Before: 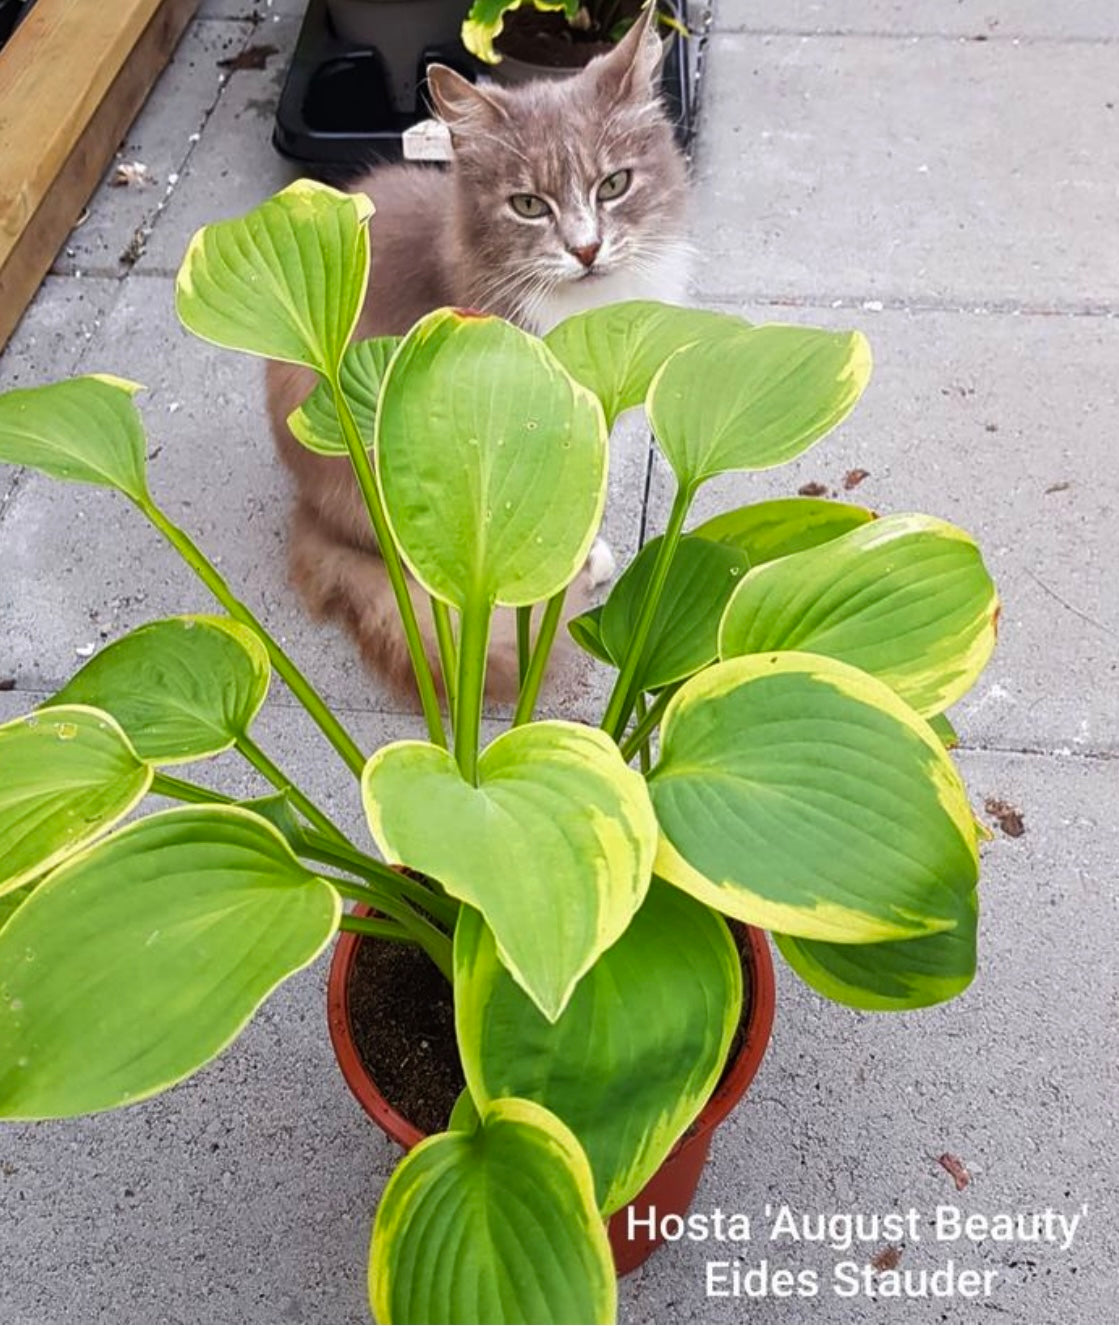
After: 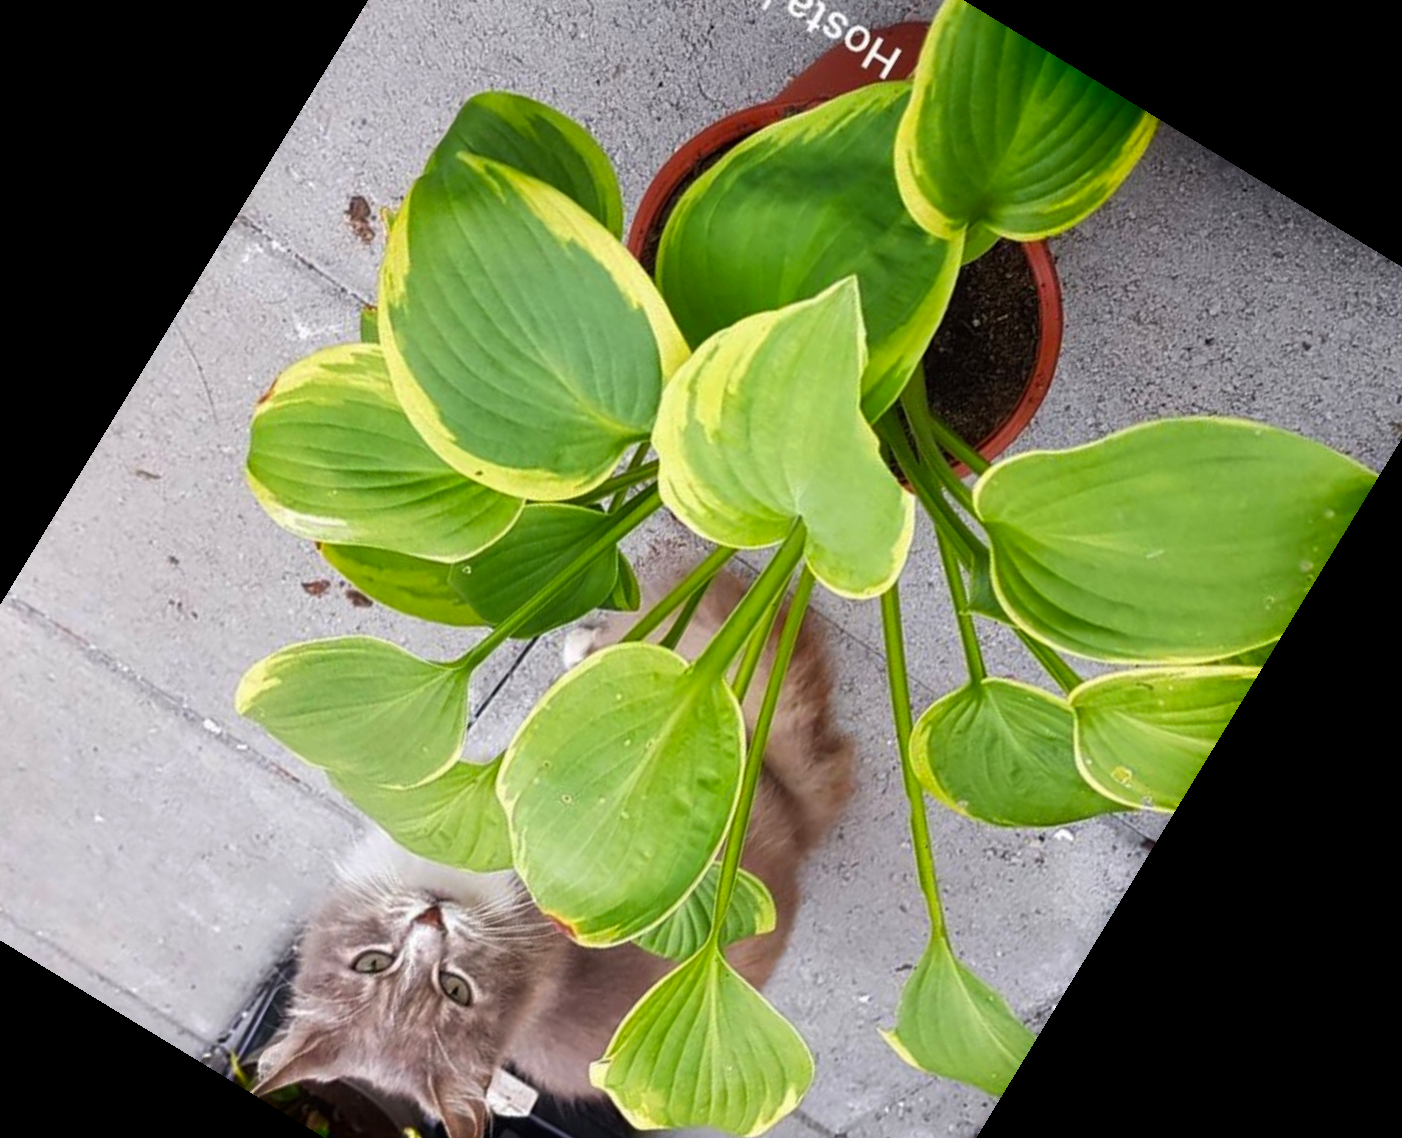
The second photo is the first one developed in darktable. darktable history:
shadows and highlights: shadows -88.03, highlights -35.45, shadows color adjustment 99.15%, highlights color adjustment 0%, soften with gaussian
rotate and perspective: rotation -0.45°, automatic cropping original format, crop left 0.008, crop right 0.992, crop top 0.012, crop bottom 0.988
crop and rotate: angle 148.68°, left 9.111%, top 15.603%, right 4.588%, bottom 17.041%
